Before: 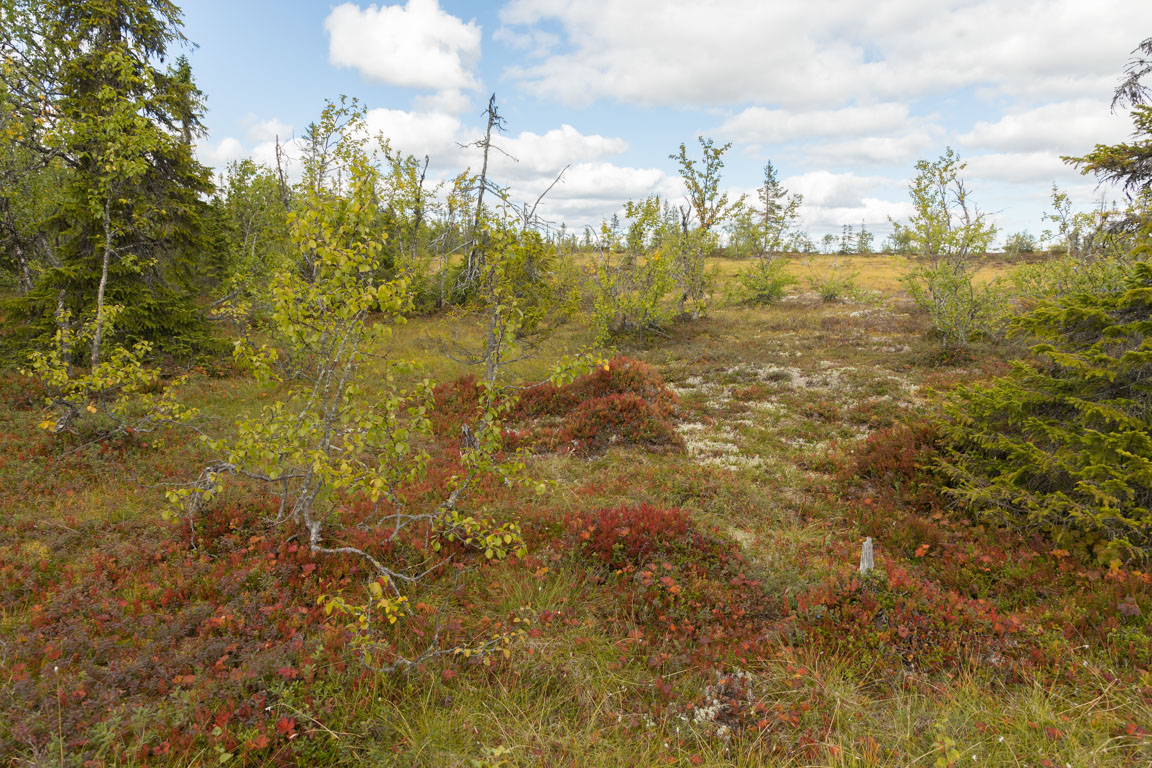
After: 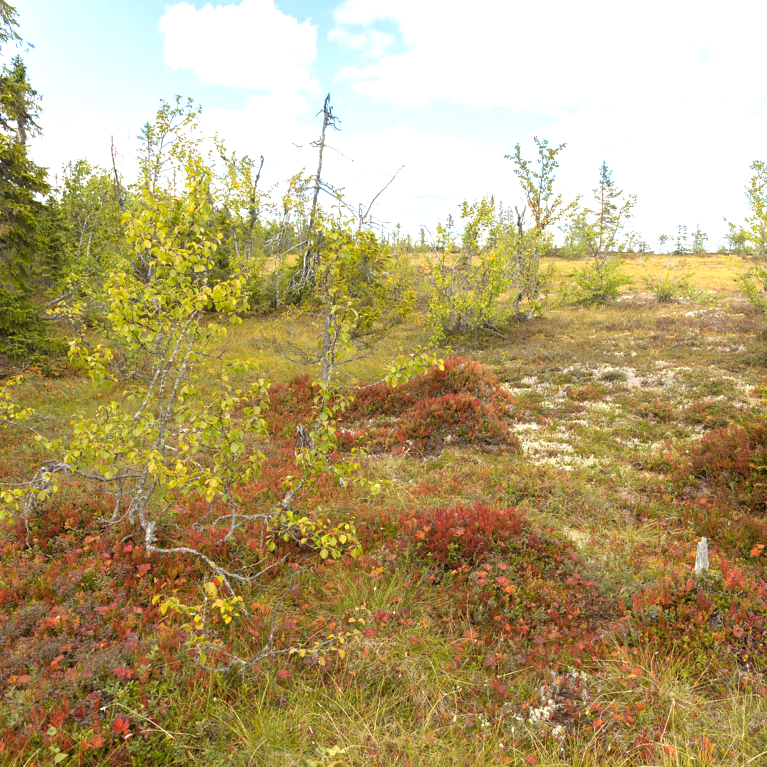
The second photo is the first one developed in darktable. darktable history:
exposure: exposure 0.74 EV, compensate highlight preservation false
crop and rotate: left 14.385%, right 18.948%
